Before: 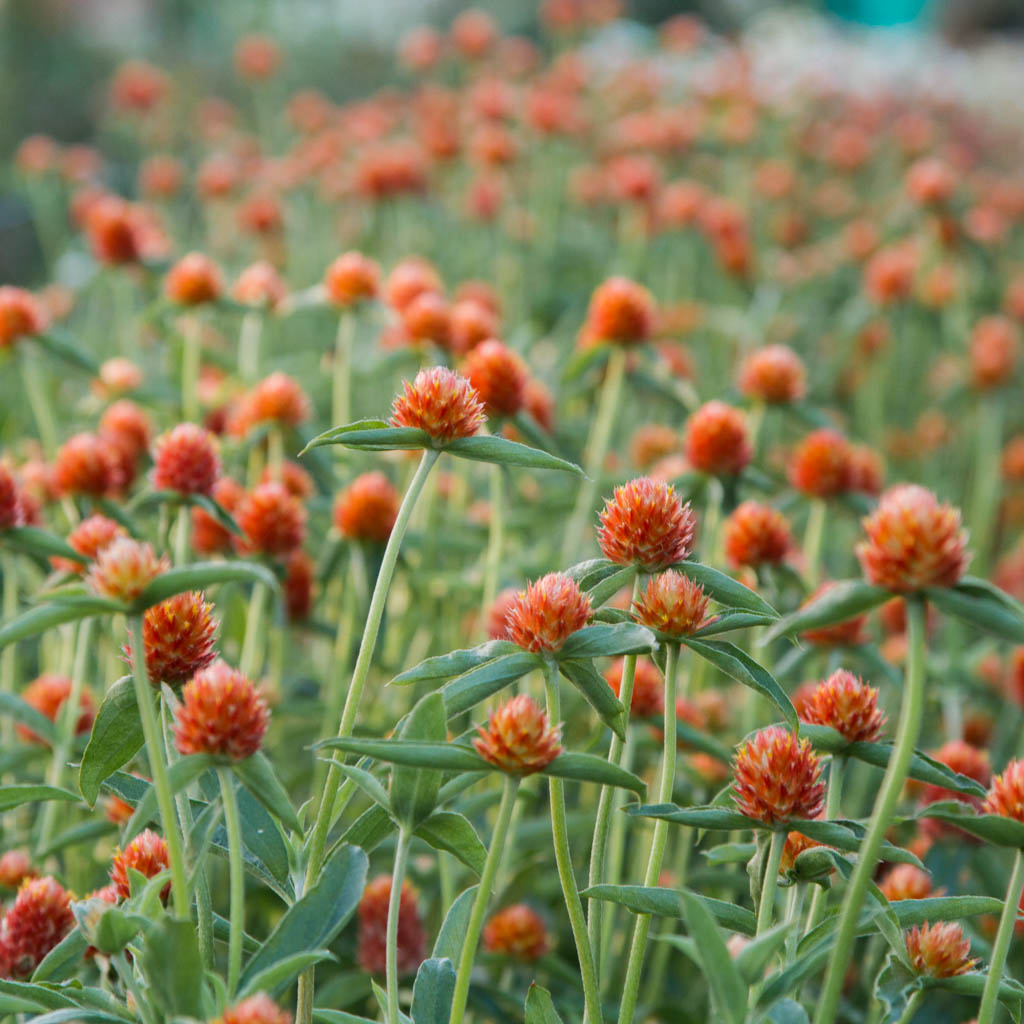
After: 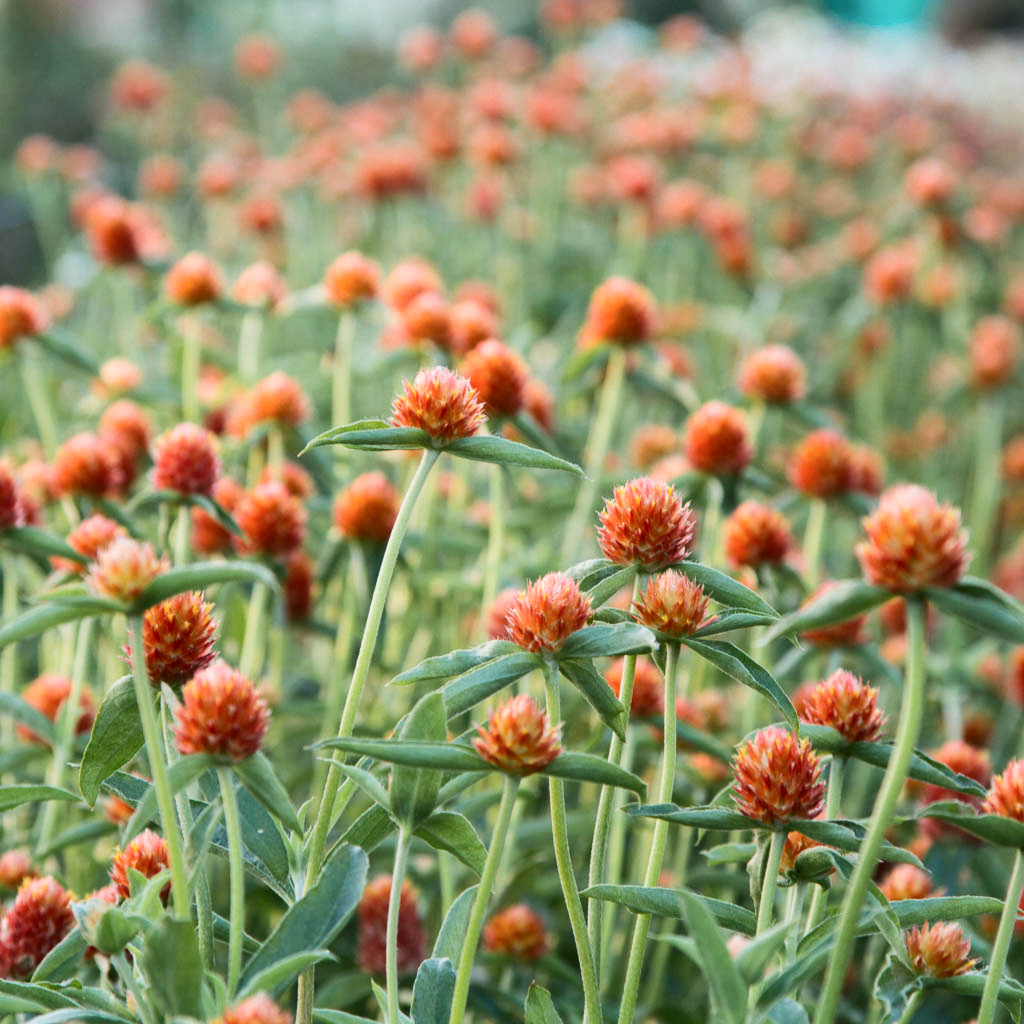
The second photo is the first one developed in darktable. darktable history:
contrast brightness saturation: contrast 0.236, brightness 0.088
